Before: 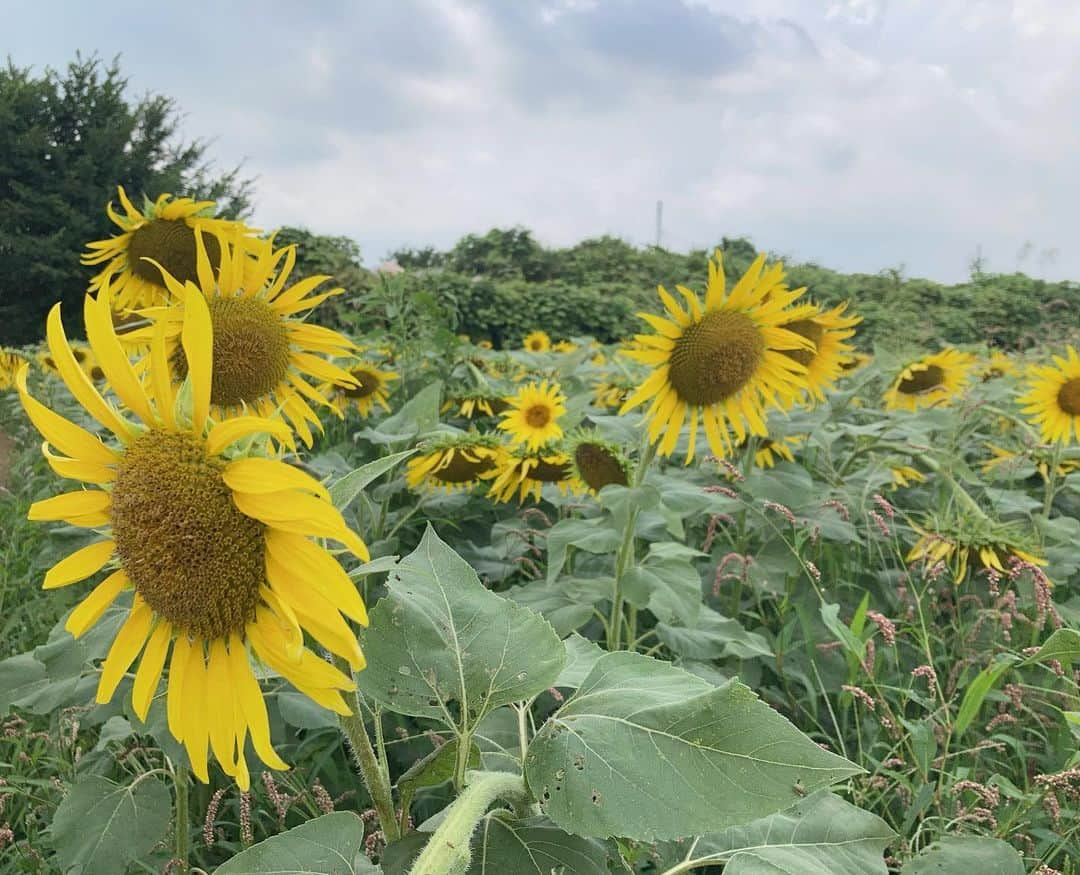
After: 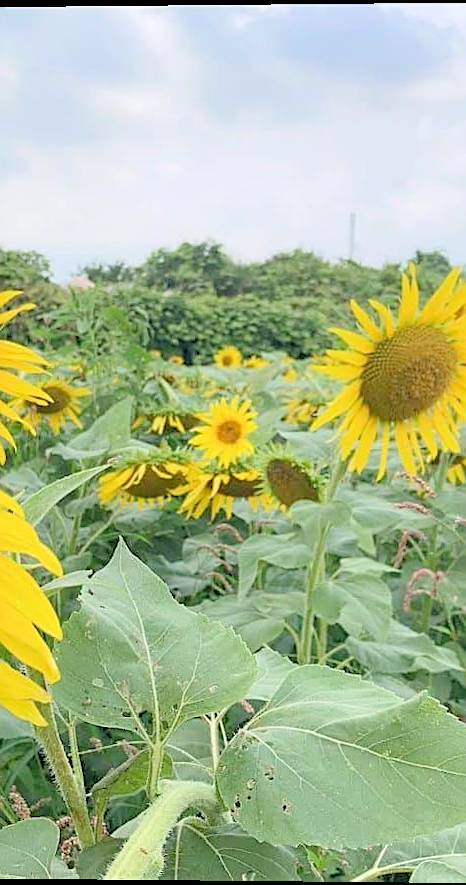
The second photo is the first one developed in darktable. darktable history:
crop: left 28.583%, right 29.231%
rotate and perspective: lens shift (vertical) 0.048, lens shift (horizontal) -0.024, automatic cropping off
levels: levels [0.072, 0.414, 0.976]
sharpen: on, module defaults
